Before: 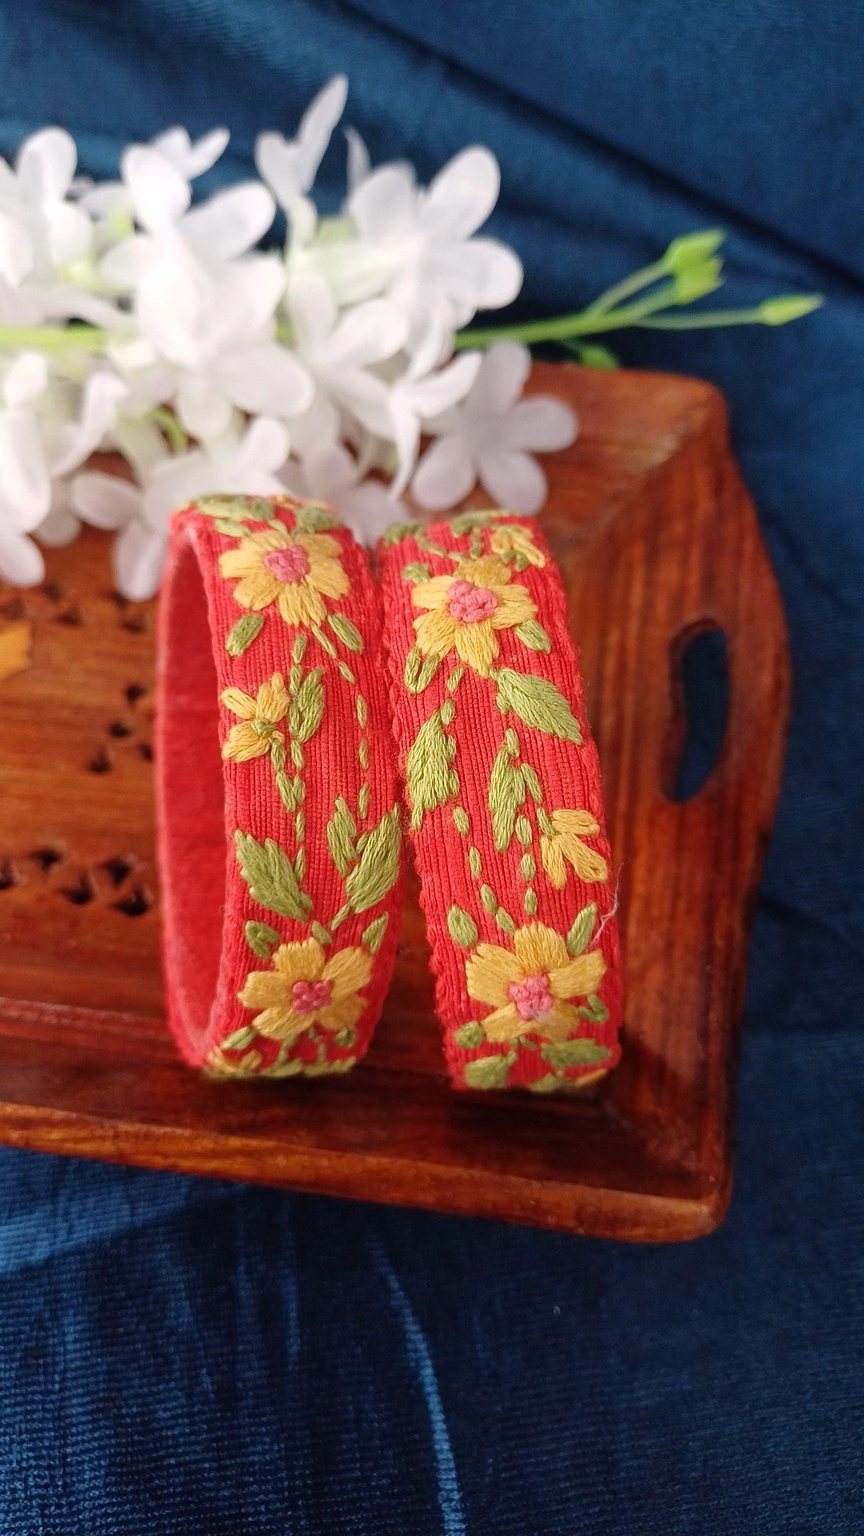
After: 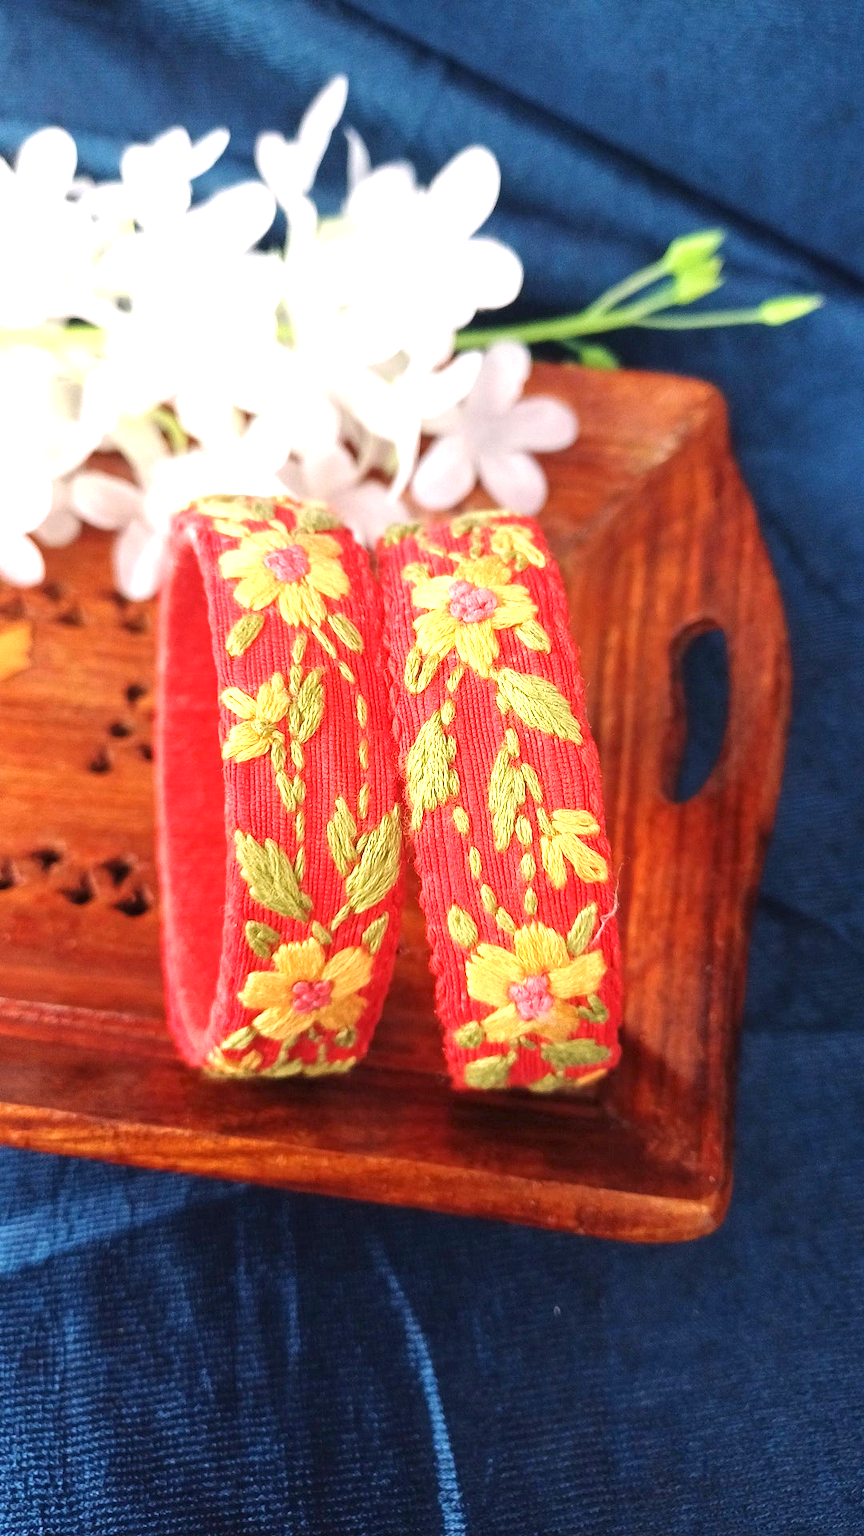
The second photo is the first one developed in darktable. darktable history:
exposure: black level correction 0, exposure 1.126 EV, compensate highlight preservation false
